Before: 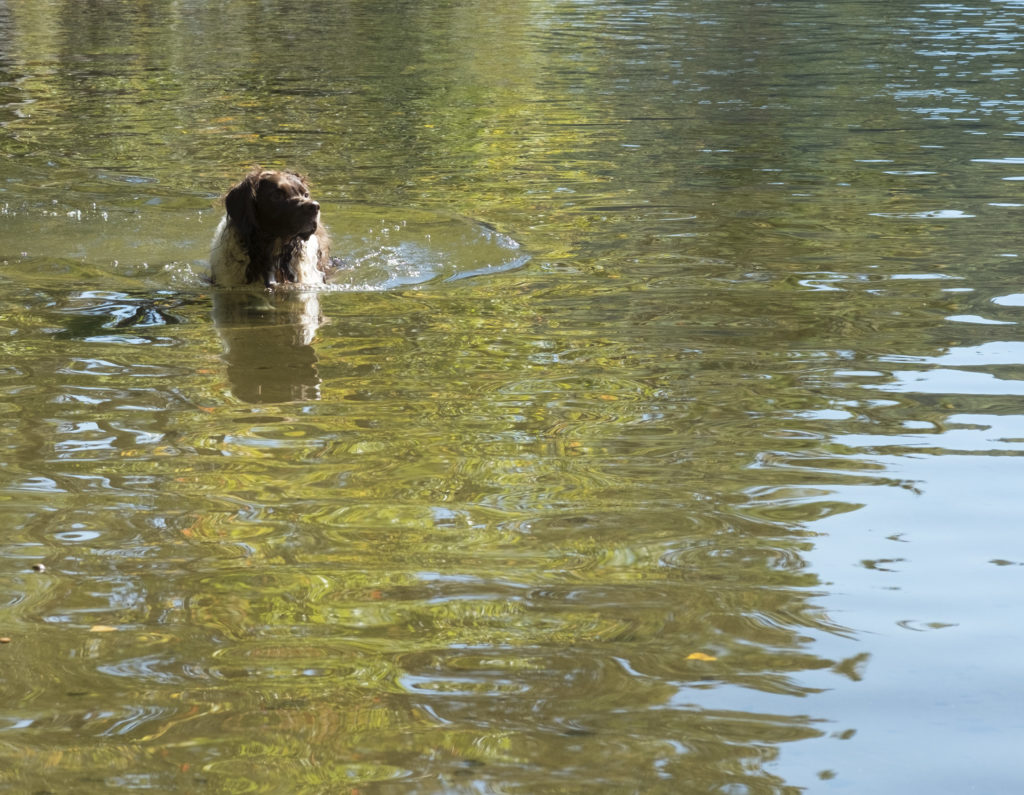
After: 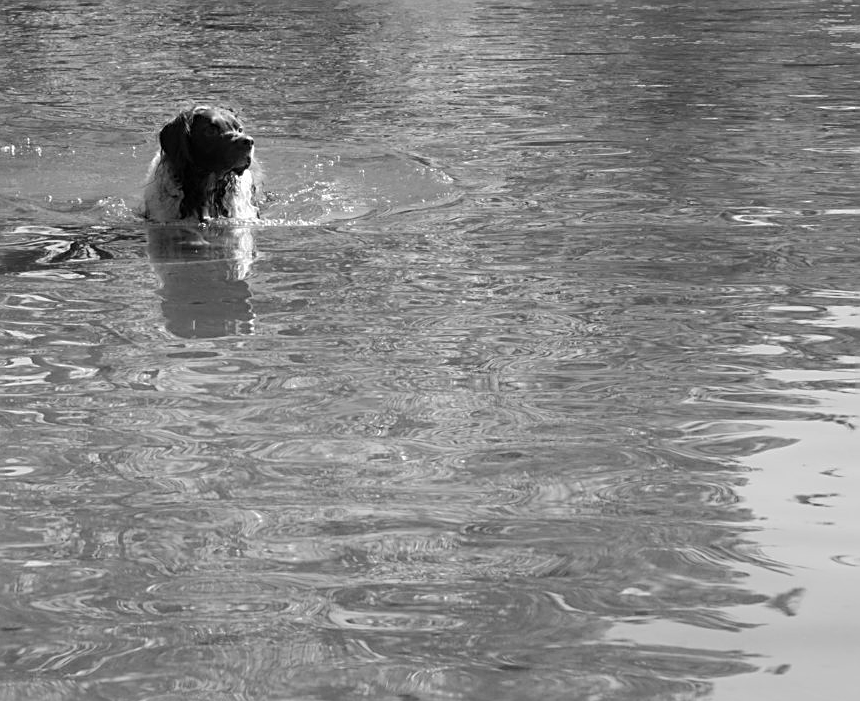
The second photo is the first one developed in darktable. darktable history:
base curve: curves: ch0 [(0, 0) (0.235, 0.266) (0.503, 0.496) (0.786, 0.72) (1, 1)]
monochrome: on, module defaults
crop: left 6.446%, top 8.188%, right 9.538%, bottom 3.548%
sharpen: on, module defaults
